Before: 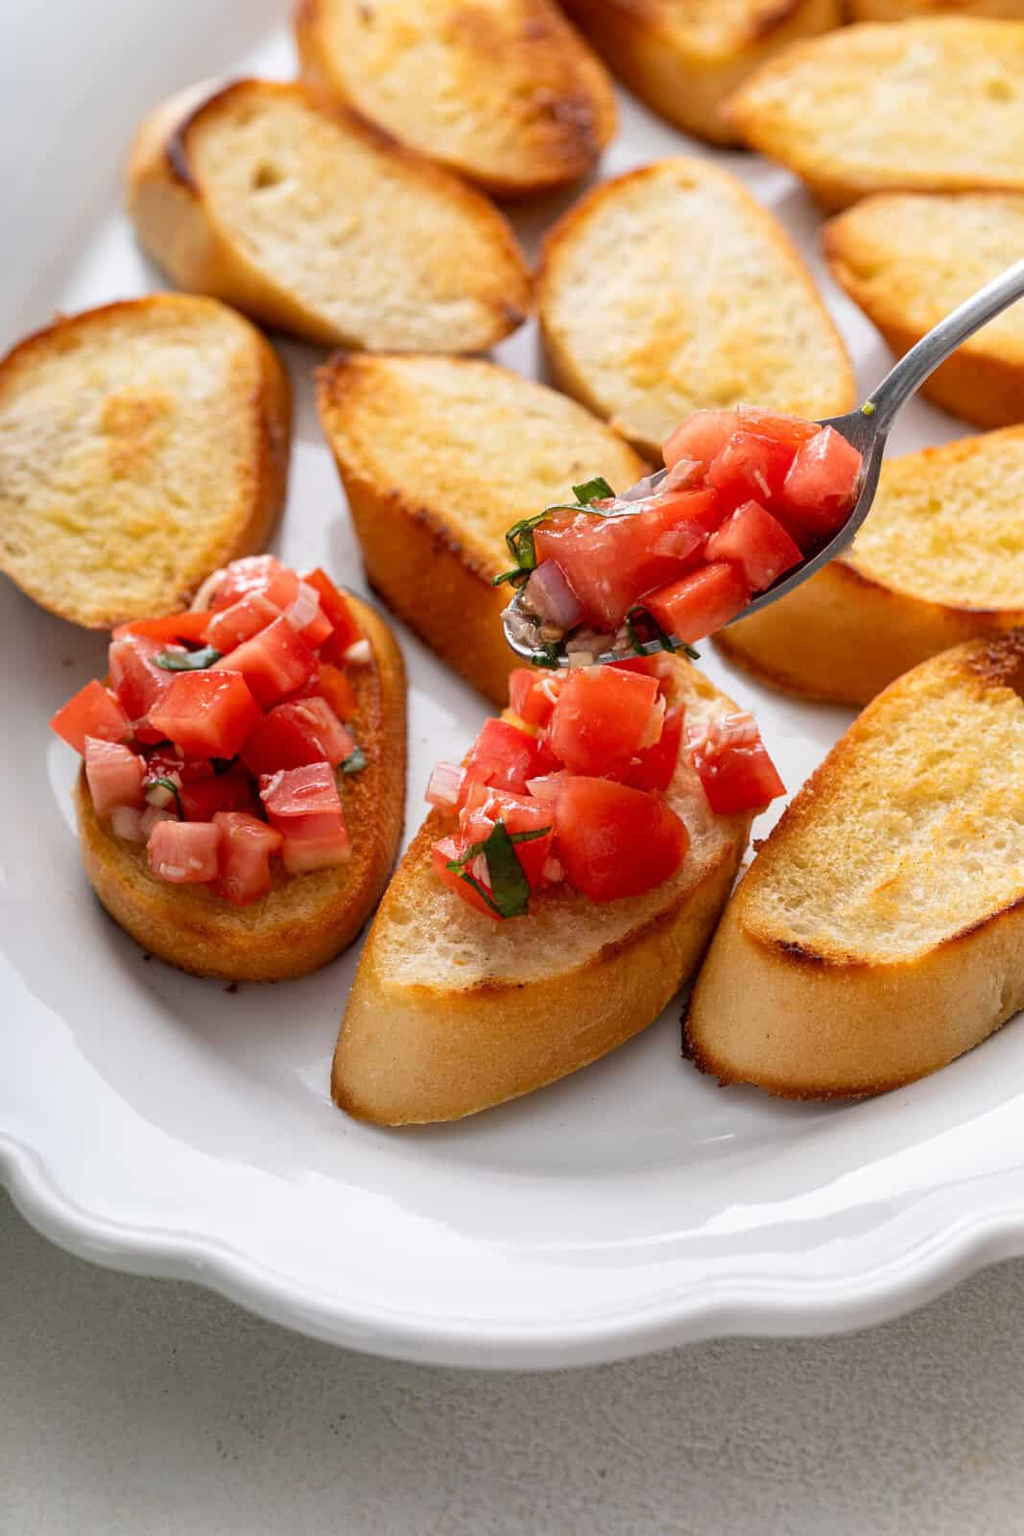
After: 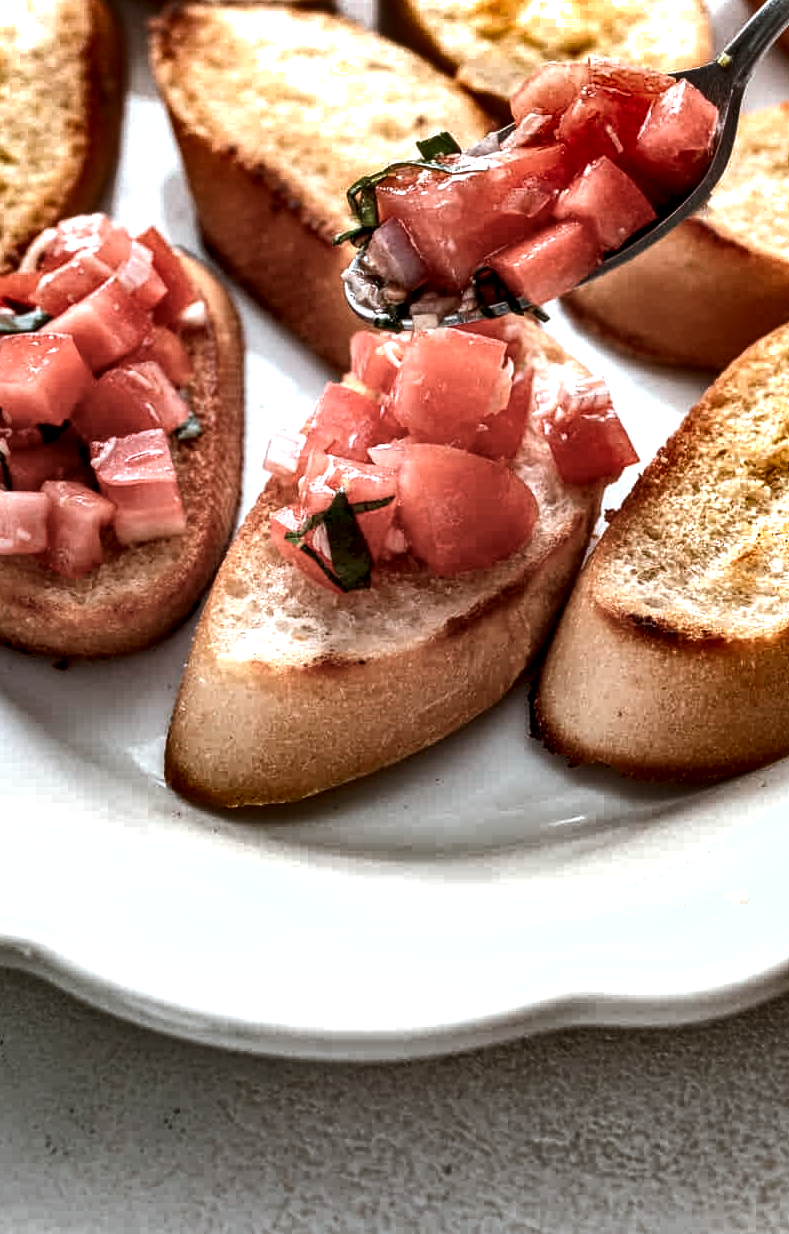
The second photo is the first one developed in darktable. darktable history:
white balance: red 1.138, green 0.996, blue 0.812
local contrast: highlights 60%, shadows 60%, detail 160%
contrast brightness saturation: contrast 0.1, saturation -0.3
crop: left 16.871%, top 22.857%, right 9.116%
tone equalizer: -8 EV -0.417 EV, -7 EV -0.389 EV, -6 EV -0.333 EV, -5 EV -0.222 EV, -3 EV 0.222 EV, -2 EV 0.333 EV, -1 EV 0.389 EV, +0 EV 0.417 EV, edges refinement/feathering 500, mask exposure compensation -1.57 EV, preserve details no
color correction: highlights a* -9.35, highlights b* -23.15
shadows and highlights: shadows 20.91, highlights -82.73, soften with gaussian
